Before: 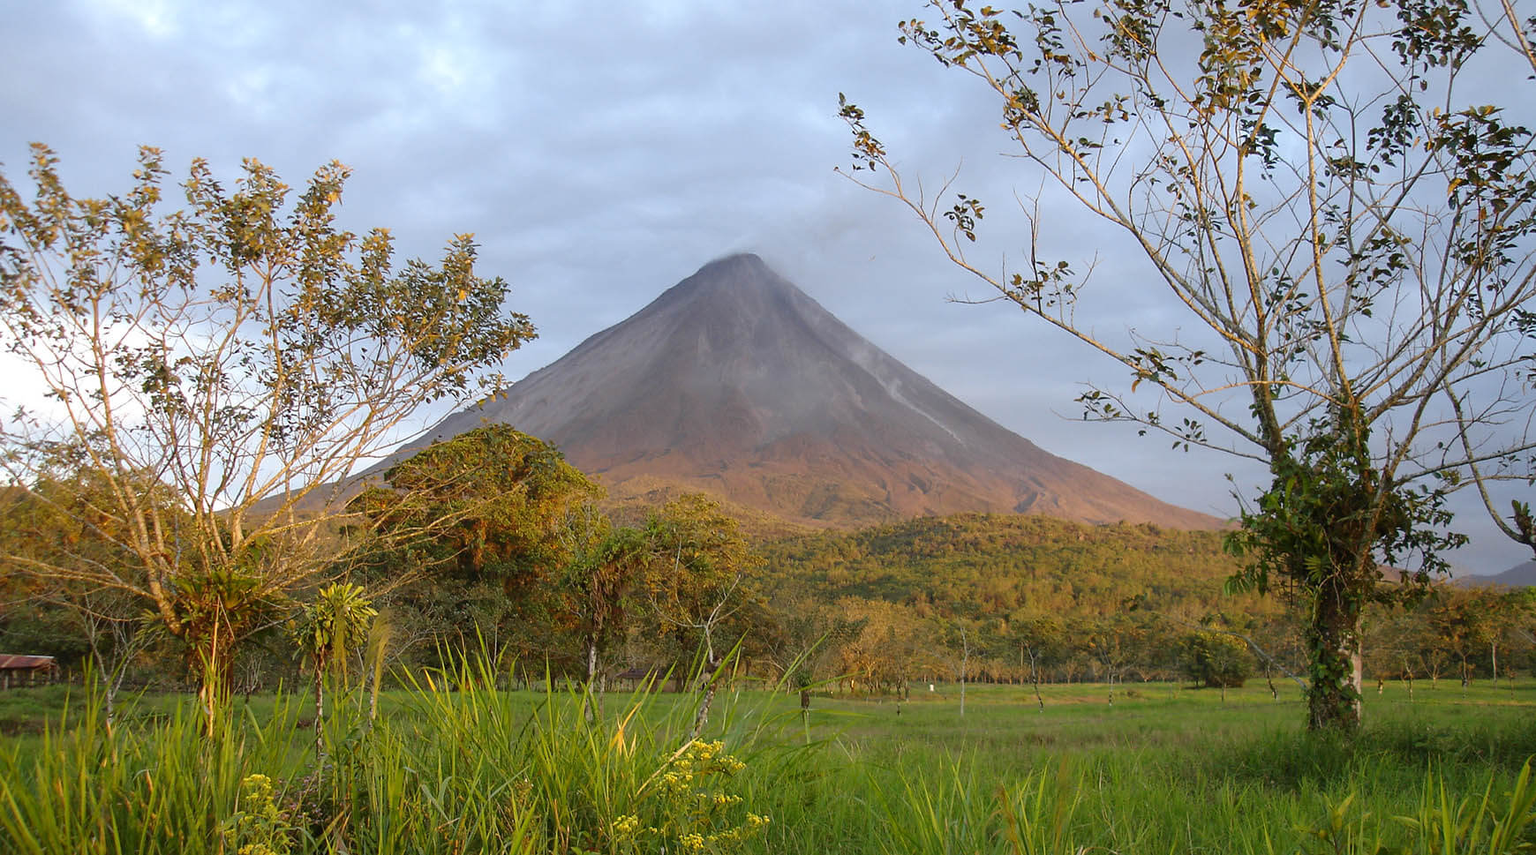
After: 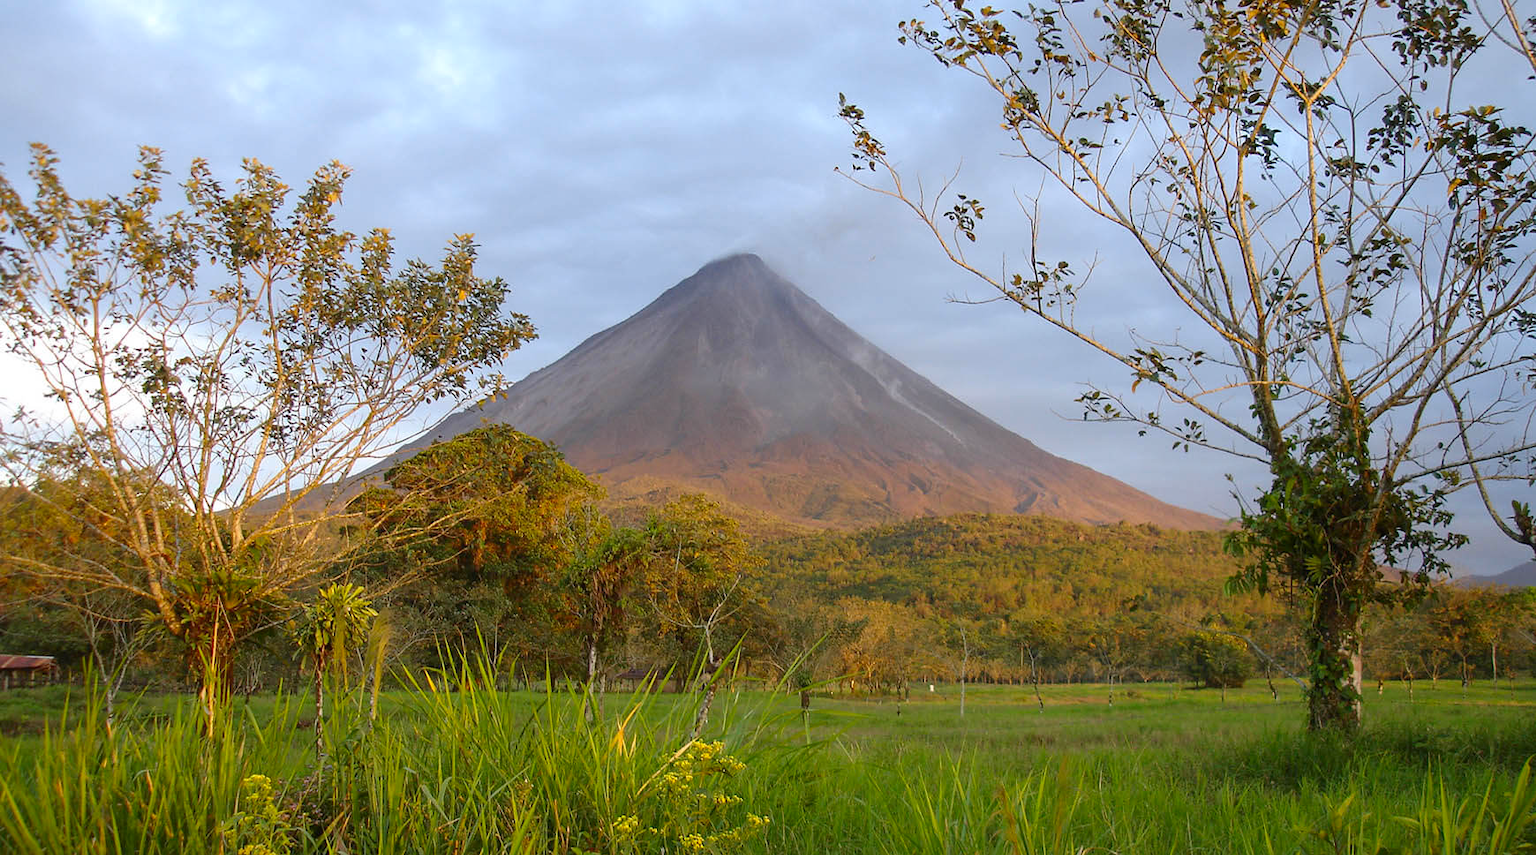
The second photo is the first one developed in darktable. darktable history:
contrast brightness saturation: contrast 0.039, saturation 0.165
